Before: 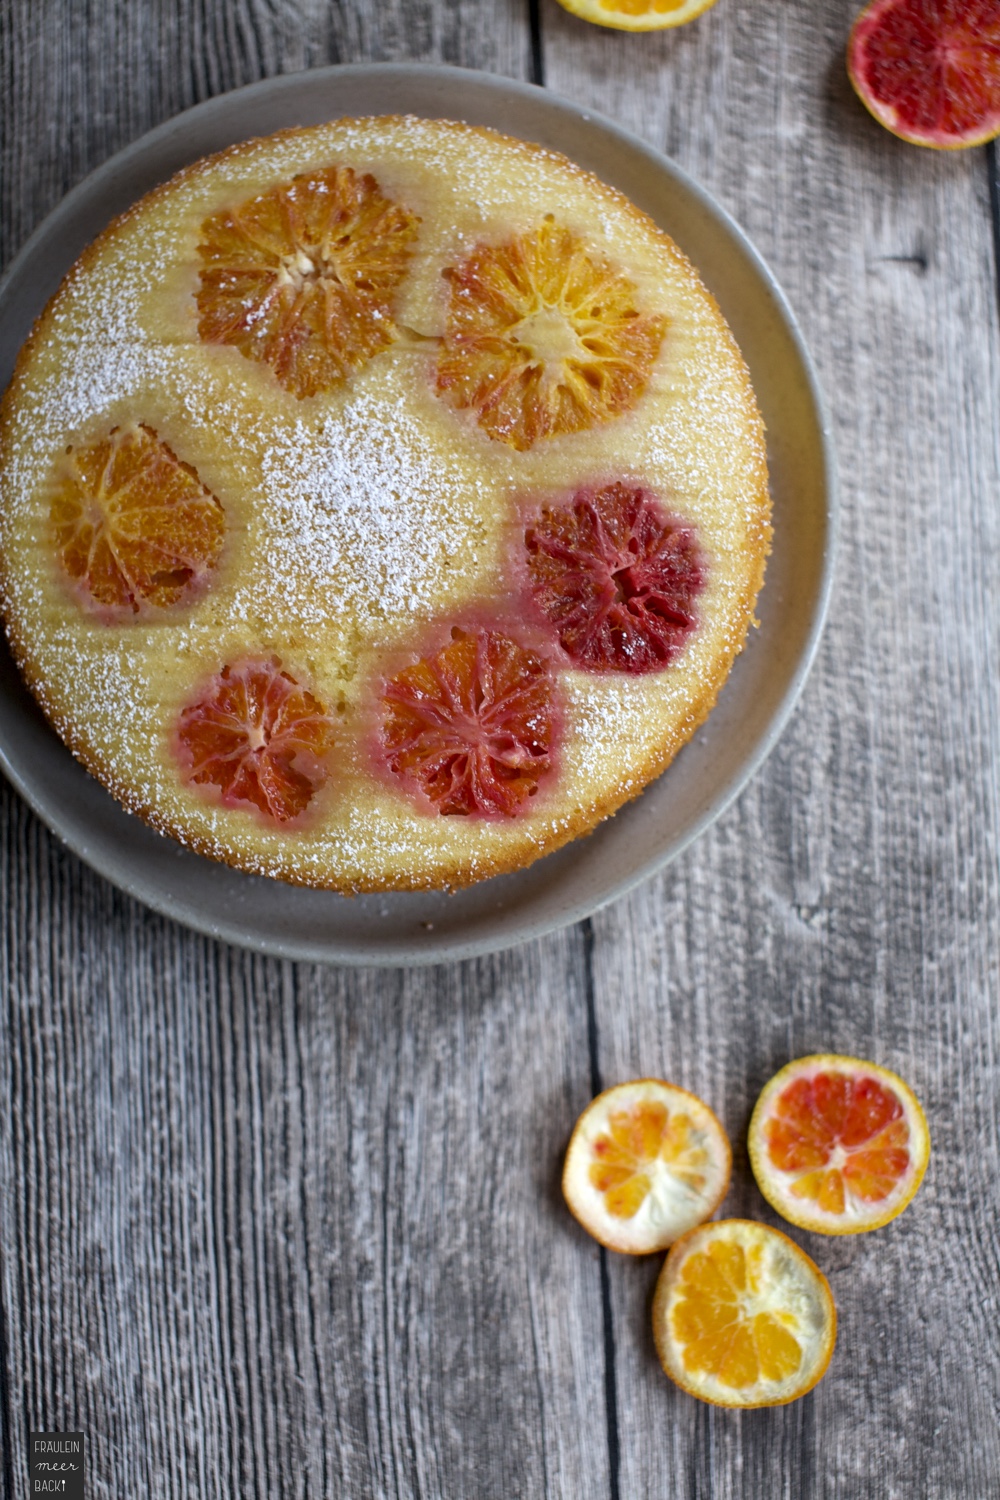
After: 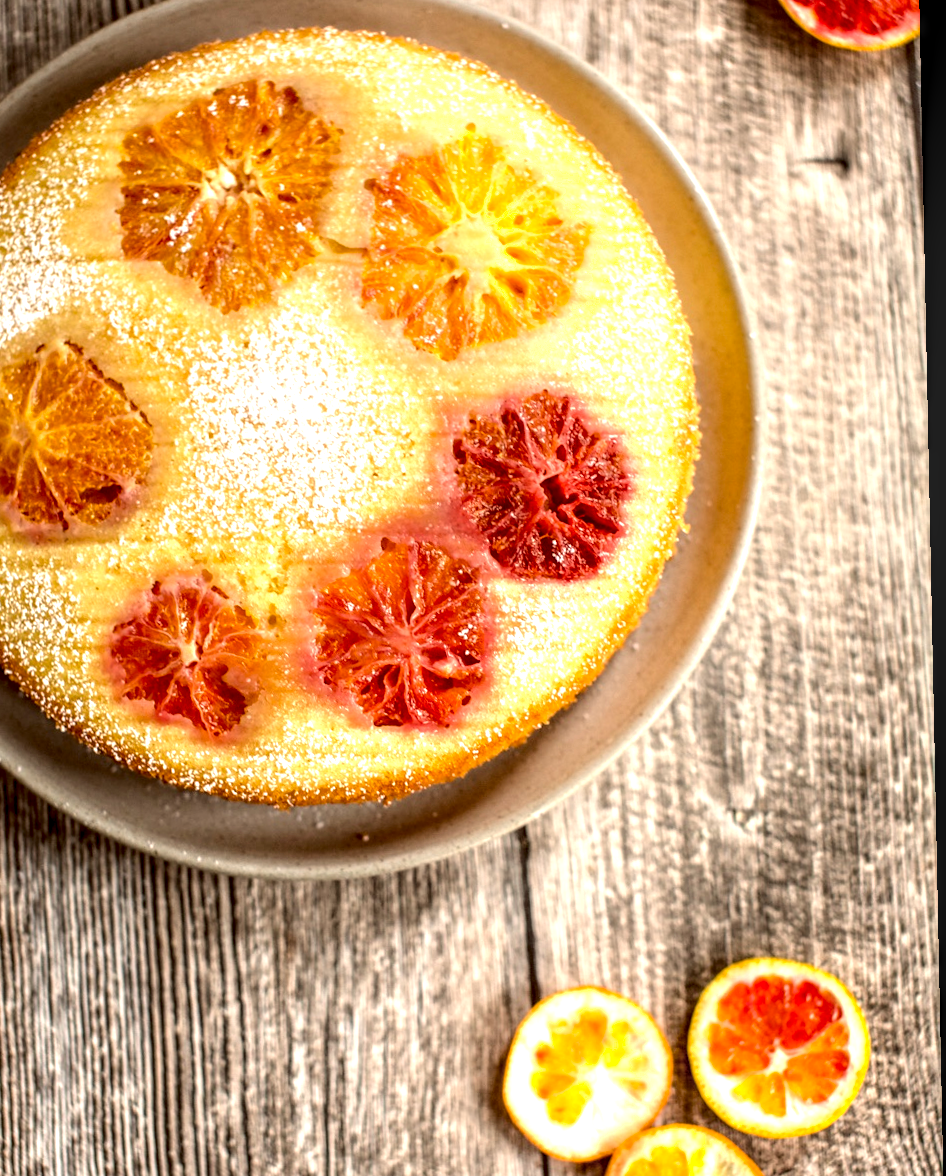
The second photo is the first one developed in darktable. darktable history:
local contrast: highlights 12%, shadows 38%, detail 183%, midtone range 0.471
white balance: red 1.138, green 0.996, blue 0.812
shadows and highlights: shadows -23.08, highlights 46.15, soften with gaussian
exposure: black level correction 0, exposure 0.877 EV, compensate exposure bias true, compensate highlight preservation false
crop: left 8.155%, top 6.611%, bottom 15.385%
levels: mode automatic, black 0.023%, white 99.97%, levels [0.062, 0.494, 0.925]
rotate and perspective: rotation -1.17°, automatic cropping off
color balance: lift [1, 1.011, 0.999, 0.989], gamma [1.109, 1.045, 1.039, 0.955], gain [0.917, 0.936, 0.952, 1.064], contrast 2.32%, contrast fulcrum 19%, output saturation 101%
